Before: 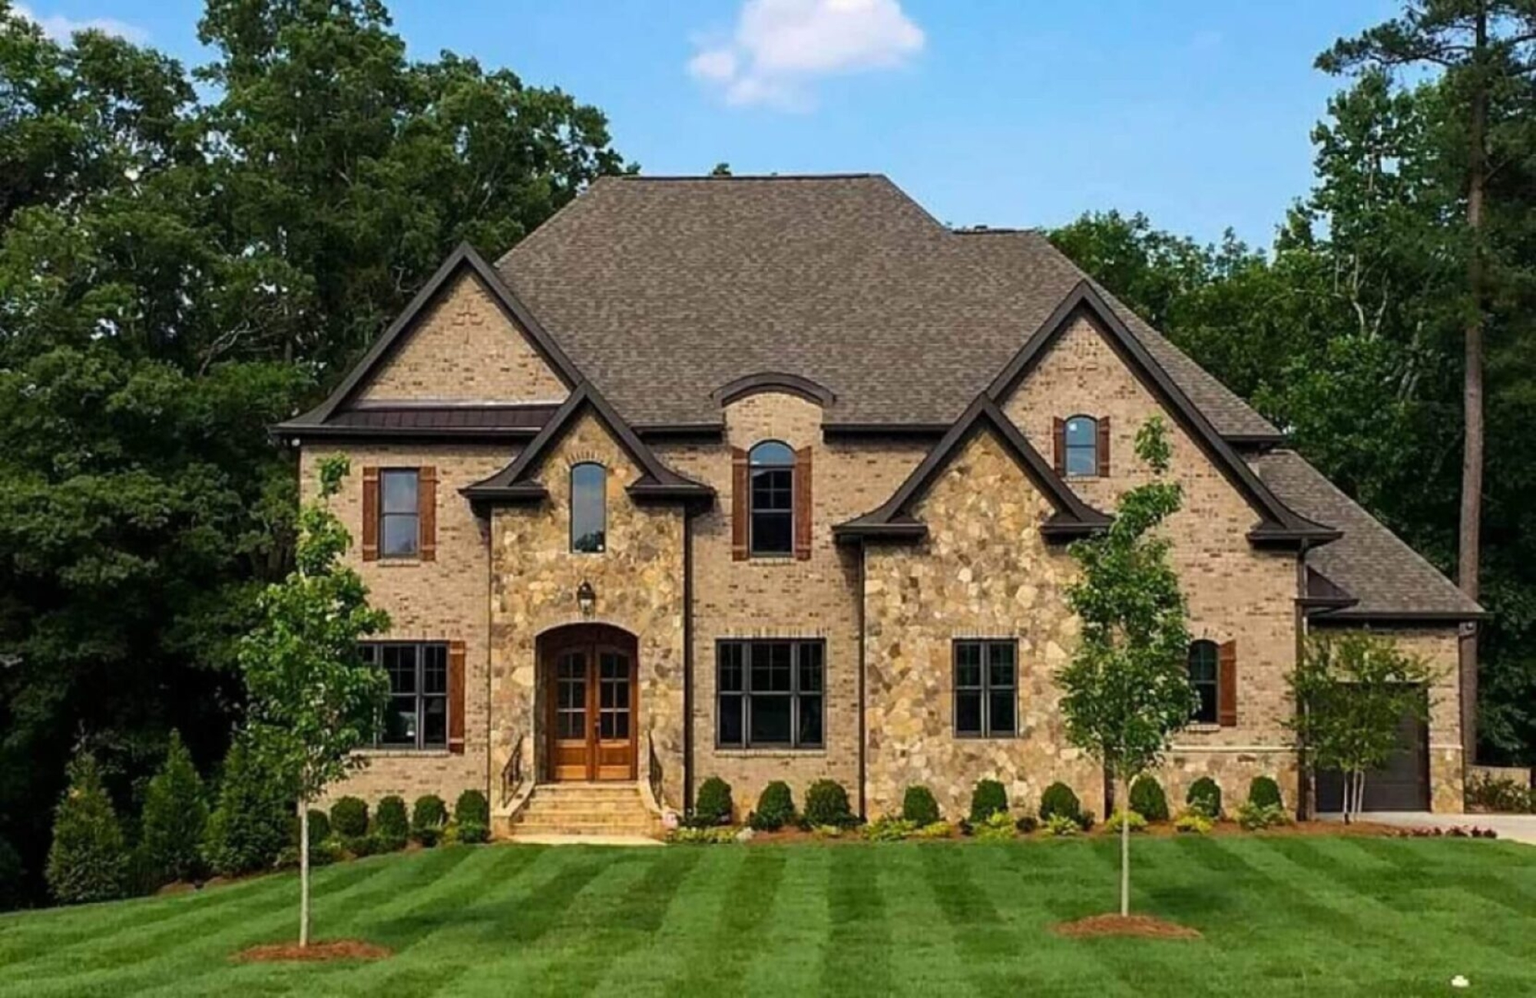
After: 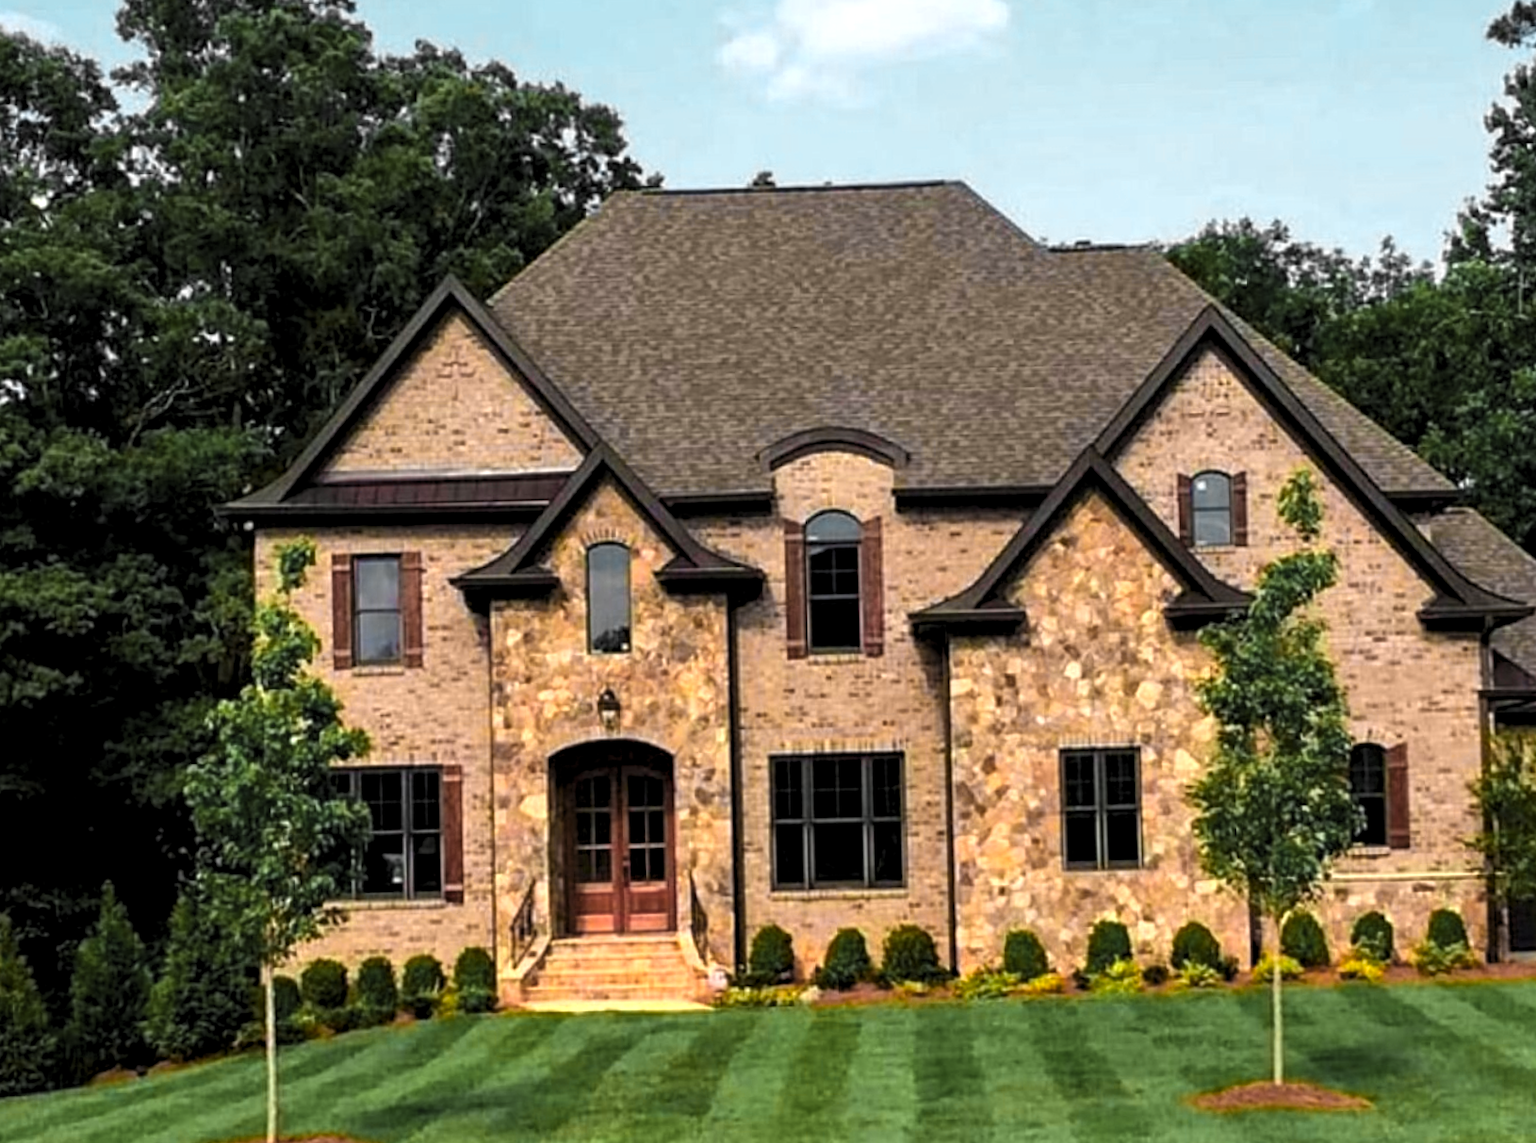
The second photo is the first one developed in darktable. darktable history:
crop and rotate: angle 1.28°, left 4.517%, top 0.893%, right 11.162%, bottom 2.536%
color zones: curves: ch0 [(0.257, 0.558) (0.75, 0.565)]; ch1 [(0.004, 0.857) (0.14, 0.416) (0.257, 0.695) (0.442, 0.032) (0.736, 0.266) (0.891, 0.741)]; ch2 [(0, 0.623) (0.112, 0.436) (0.271, 0.474) (0.516, 0.64) (0.743, 0.286)]
levels: levels [0.062, 0.494, 0.925]
